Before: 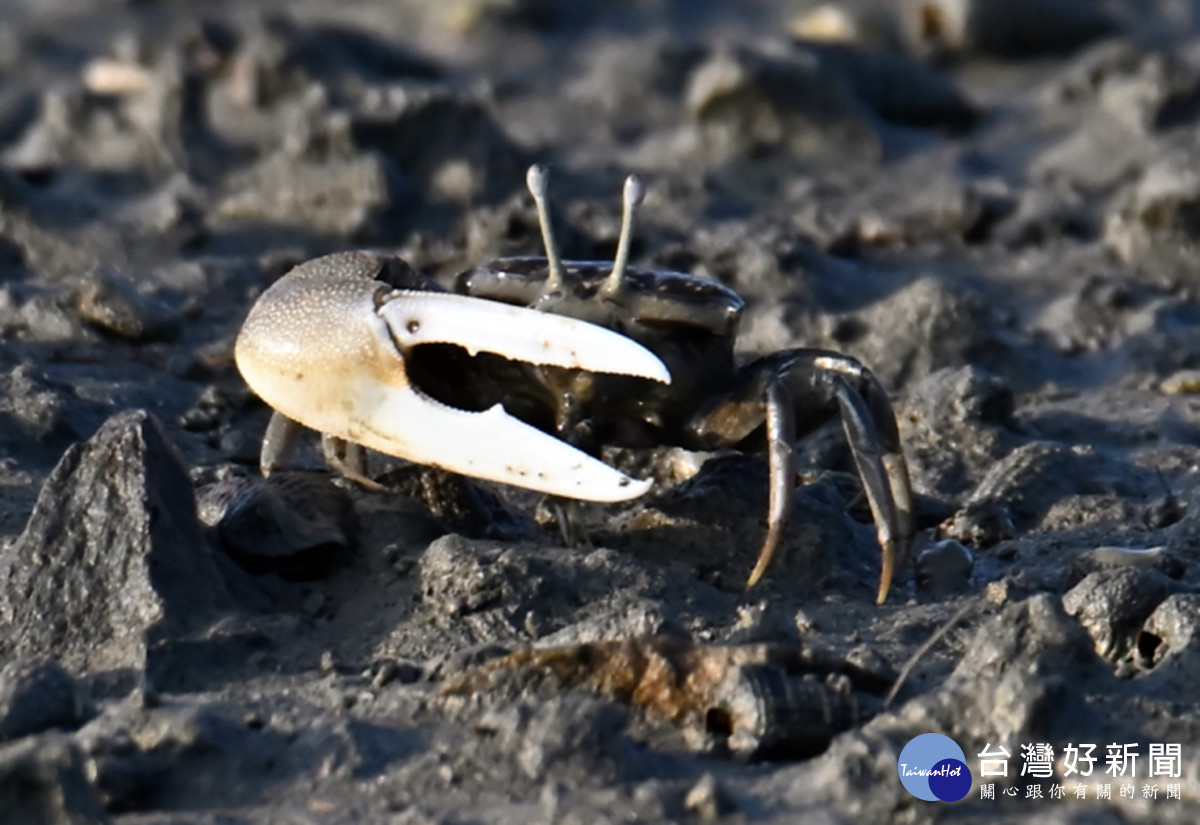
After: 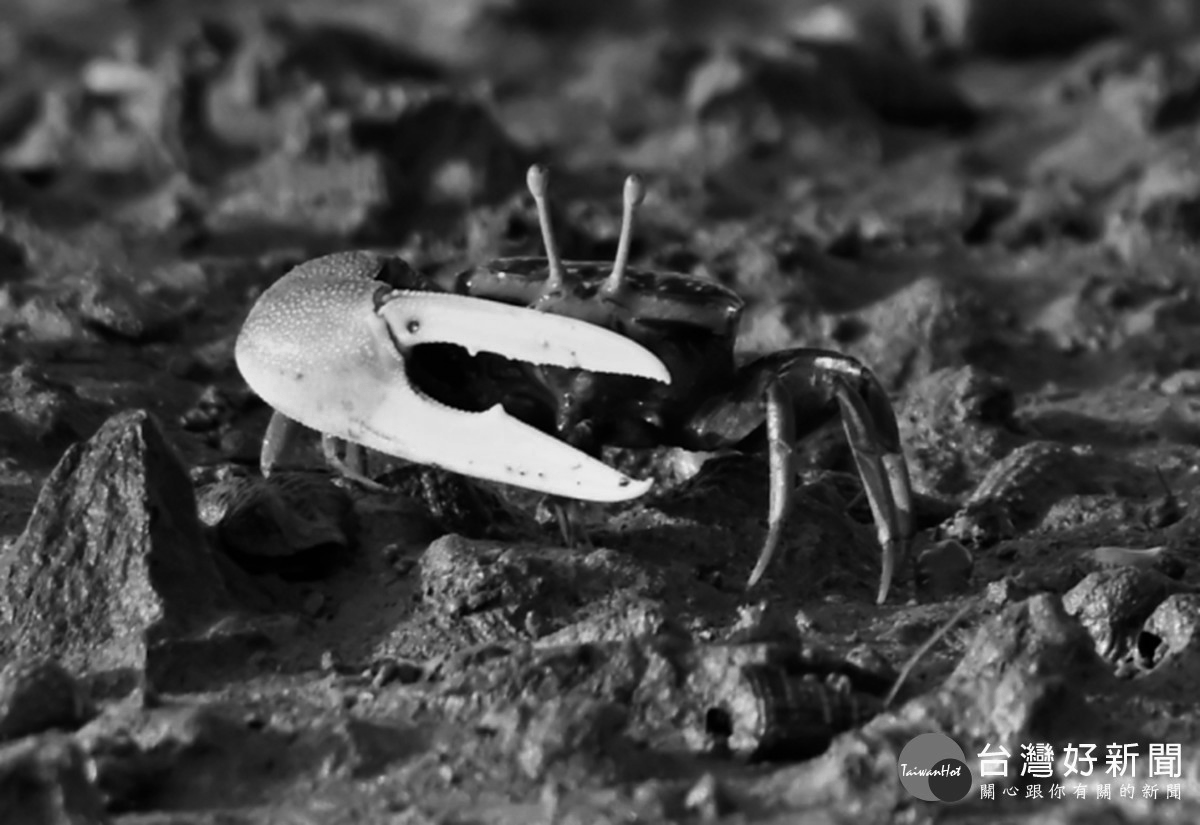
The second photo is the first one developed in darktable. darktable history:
color zones: curves: ch0 [(0.002, 0.593) (0.143, 0.417) (0.285, 0.541) (0.455, 0.289) (0.608, 0.327) (0.727, 0.283) (0.869, 0.571) (1, 0.603)]; ch1 [(0, 0) (0.143, 0) (0.286, 0) (0.429, 0) (0.571, 0) (0.714, 0) (0.857, 0)]
graduated density: rotation -0.352°, offset 57.64
